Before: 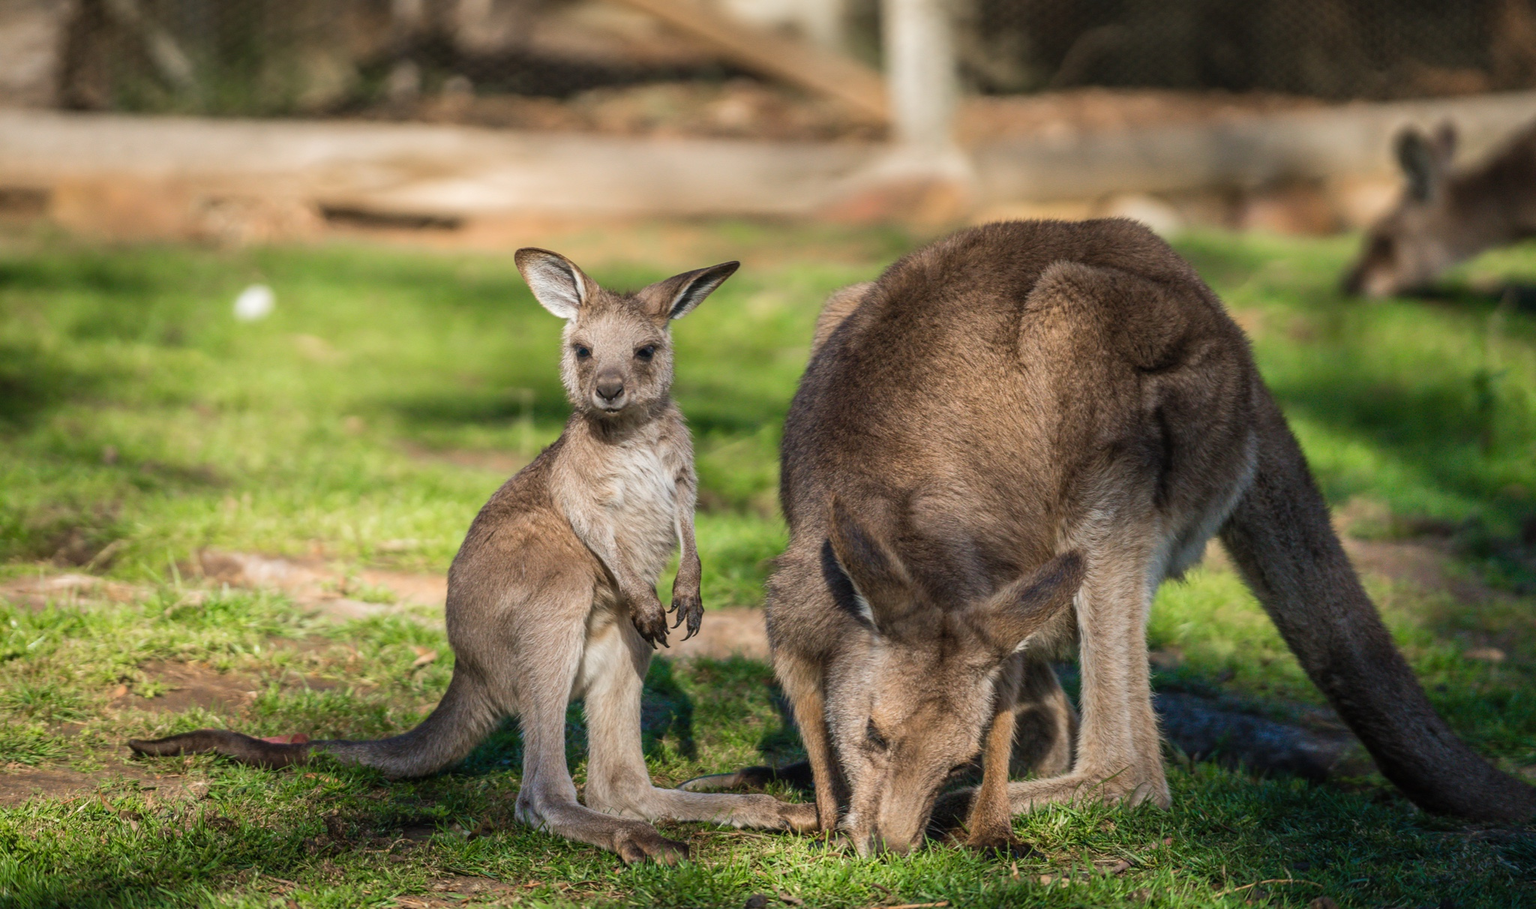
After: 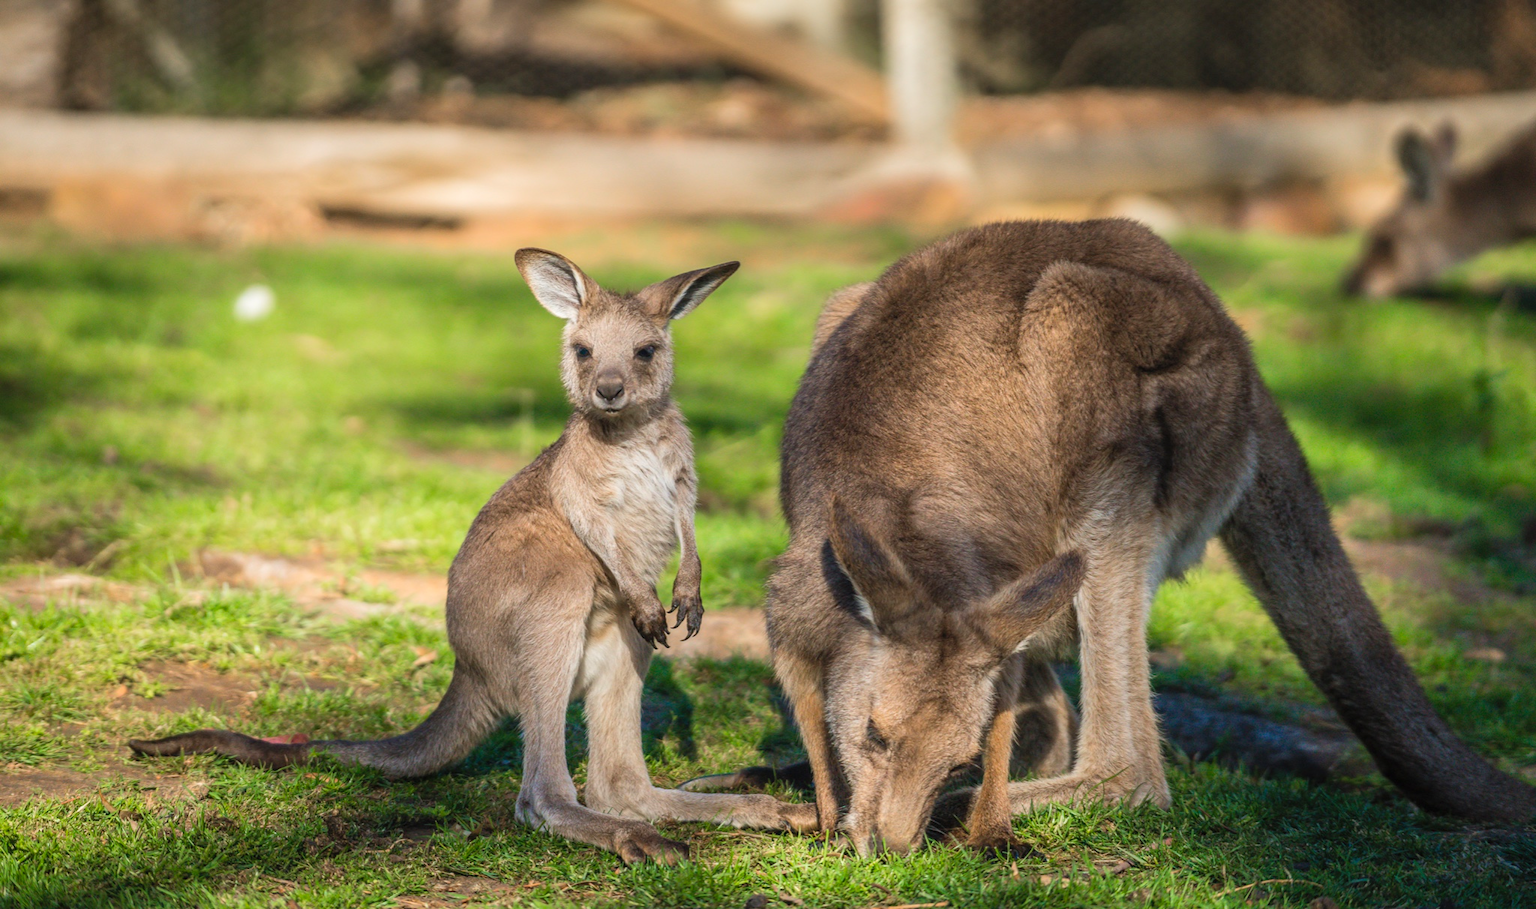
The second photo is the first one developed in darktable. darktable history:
contrast brightness saturation: contrast 0.071, brightness 0.078, saturation 0.178
